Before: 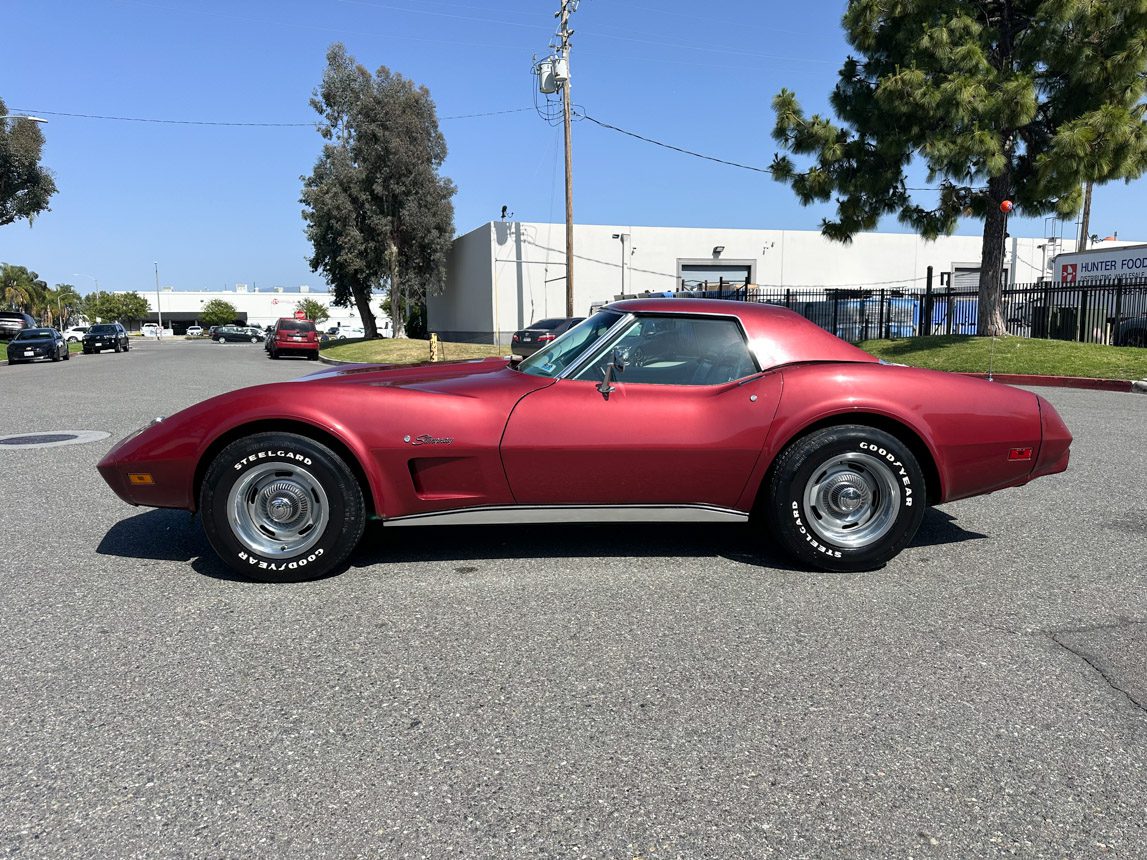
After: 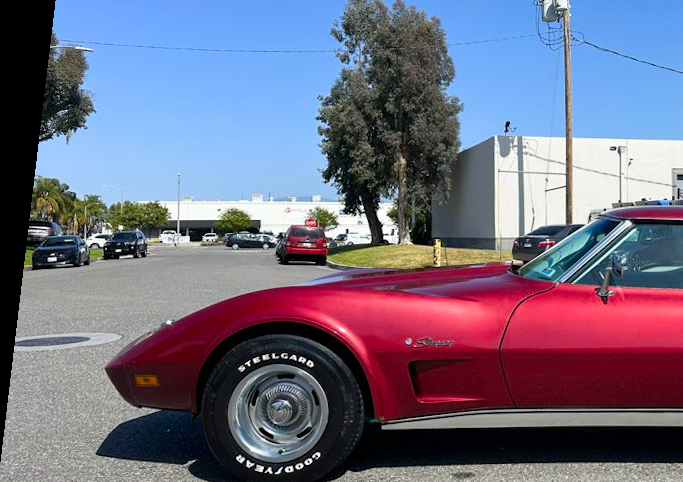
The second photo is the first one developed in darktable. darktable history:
shadows and highlights: shadows 20.91, highlights -35.45, soften with gaussian
color balance rgb: perceptual saturation grading › global saturation 30%
crop and rotate: left 3.047%, top 7.509%, right 42.236%, bottom 37.598%
rotate and perspective: rotation 0.128°, lens shift (vertical) -0.181, lens shift (horizontal) -0.044, shear 0.001, automatic cropping off
